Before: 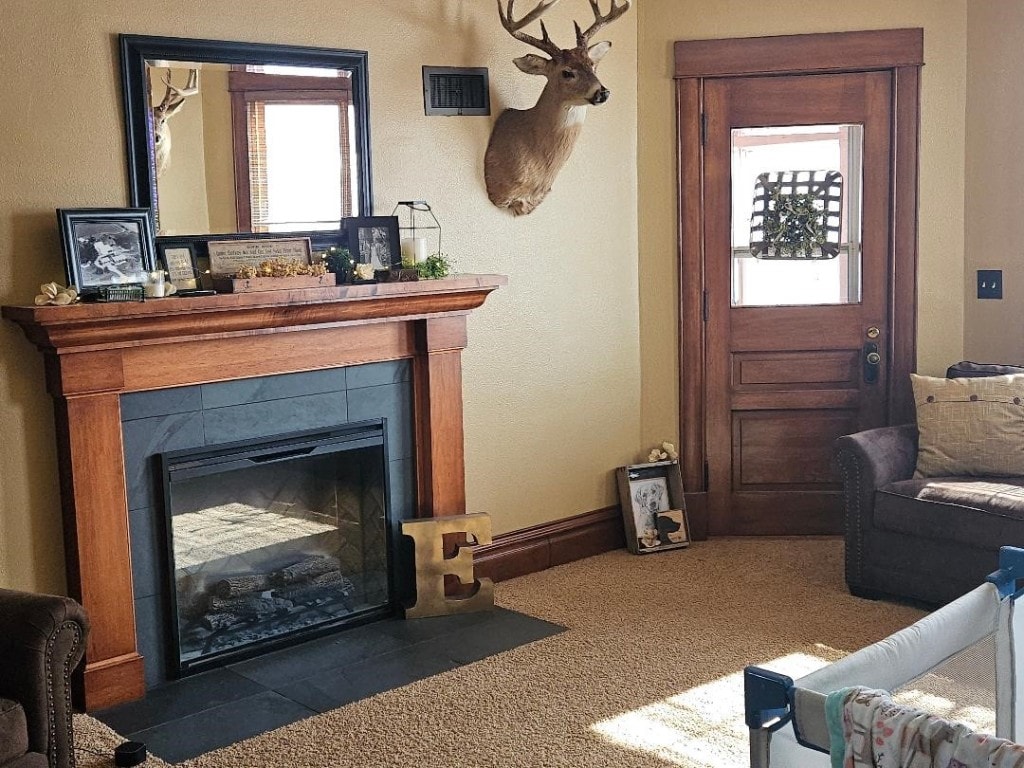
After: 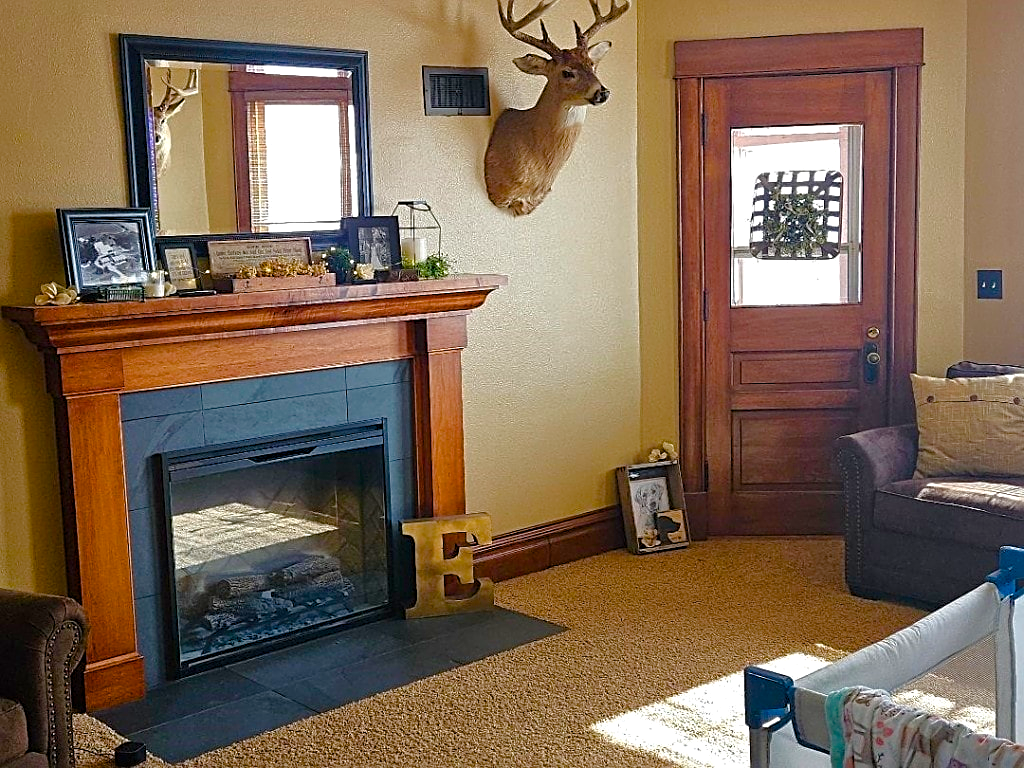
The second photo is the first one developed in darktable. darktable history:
color balance rgb: linear chroma grading › global chroma 24.748%, perceptual saturation grading › global saturation 20%, perceptual saturation grading › highlights -25.894%, perceptual saturation grading › shadows 49.88%, global vibrance 9.702%
tone equalizer: -8 EV -0.001 EV, -7 EV 0.003 EV, -6 EV -0.002 EV, -5 EV -0.004 EV, -4 EV -0.086 EV, -3 EV -0.224 EV, -2 EV -0.275 EV, -1 EV 0.105 EV, +0 EV 0.33 EV, edges refinement/feathering 500, mask exposure compensation -1.57 EV, preserve details no
sharpen: on, module defaults
